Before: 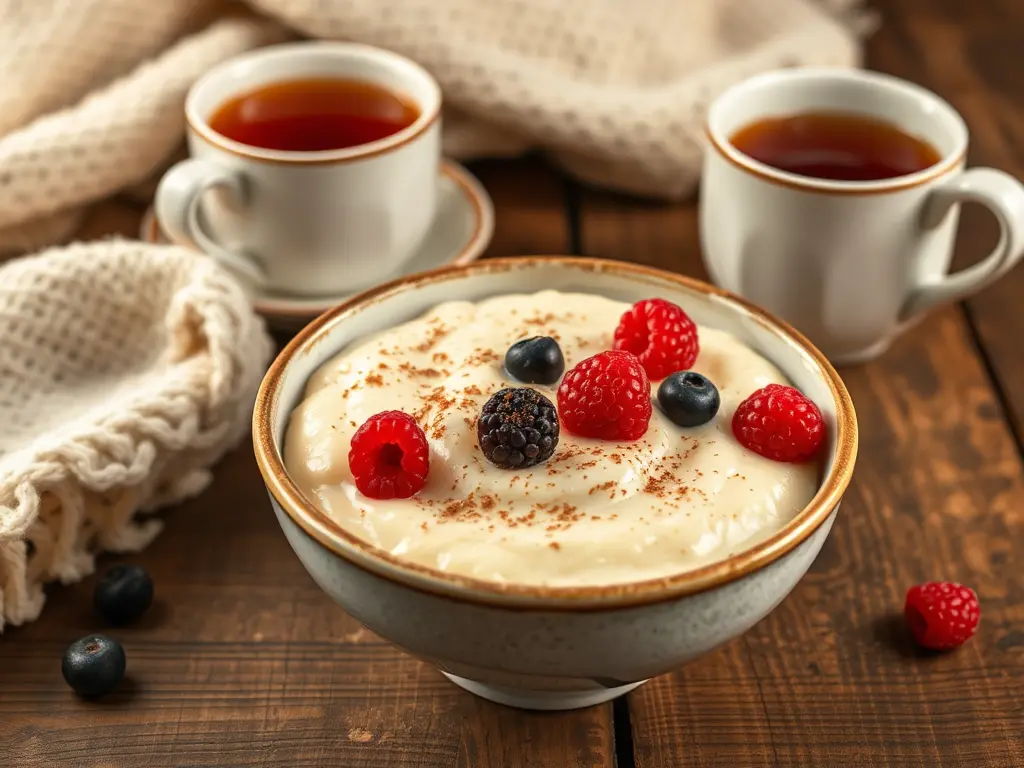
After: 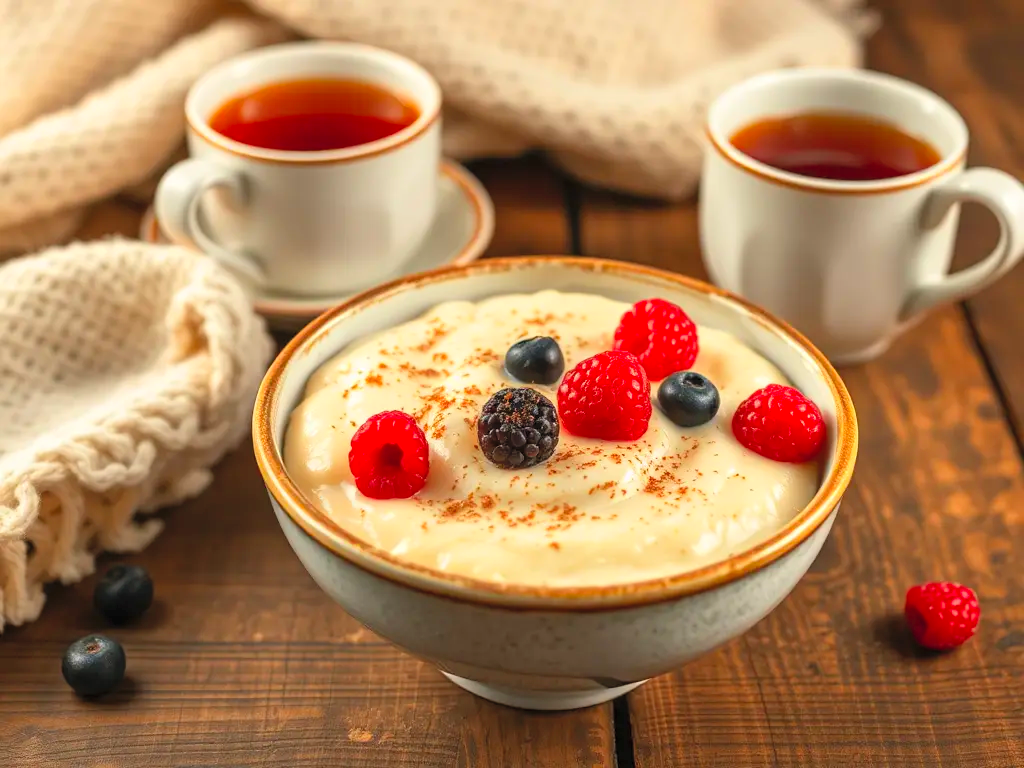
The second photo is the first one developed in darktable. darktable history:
contrast brightness saturation: contrast 0.065, brightness 0.173, saturation 0.398
